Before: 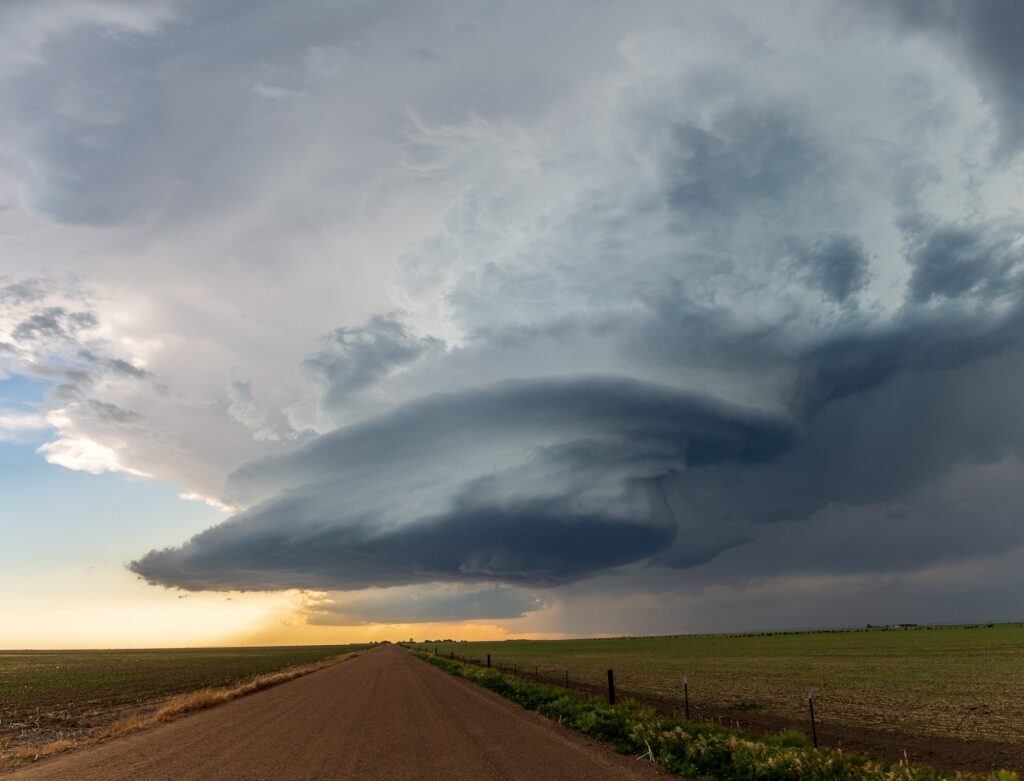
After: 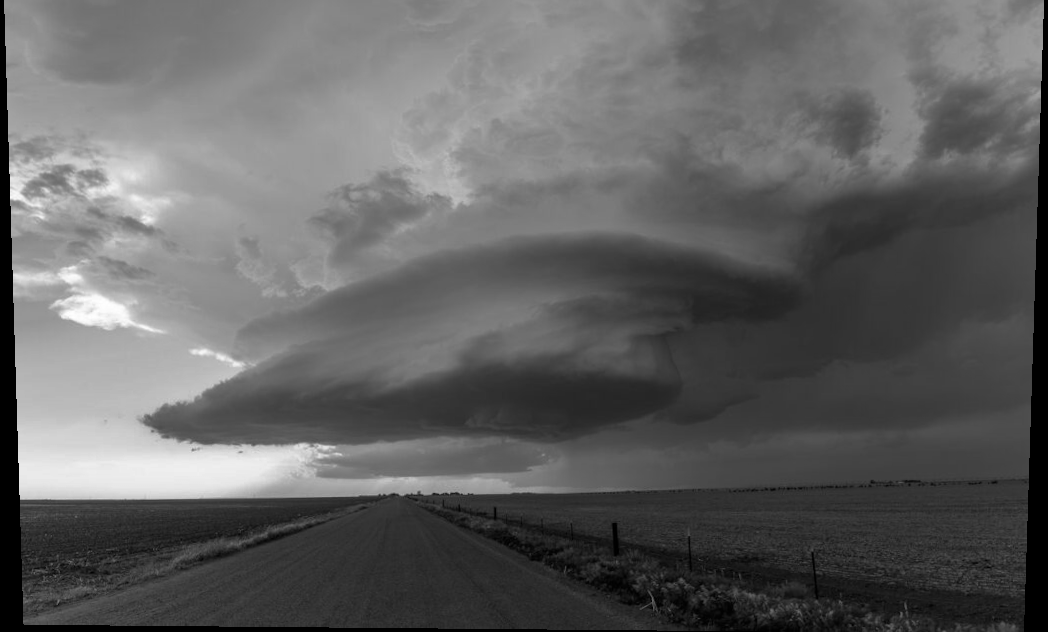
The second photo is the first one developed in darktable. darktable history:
crop and rotate: top 19.998%
rotate and perspective: lens shift (vertical) 0.048, lens shift (horizontal) -0.024, automatic cropping off
base curve: curves: ch0 [(0, 0) (0.595, 0.418) (1, 1)], preserve colors none
monochrome: on, module defaults
